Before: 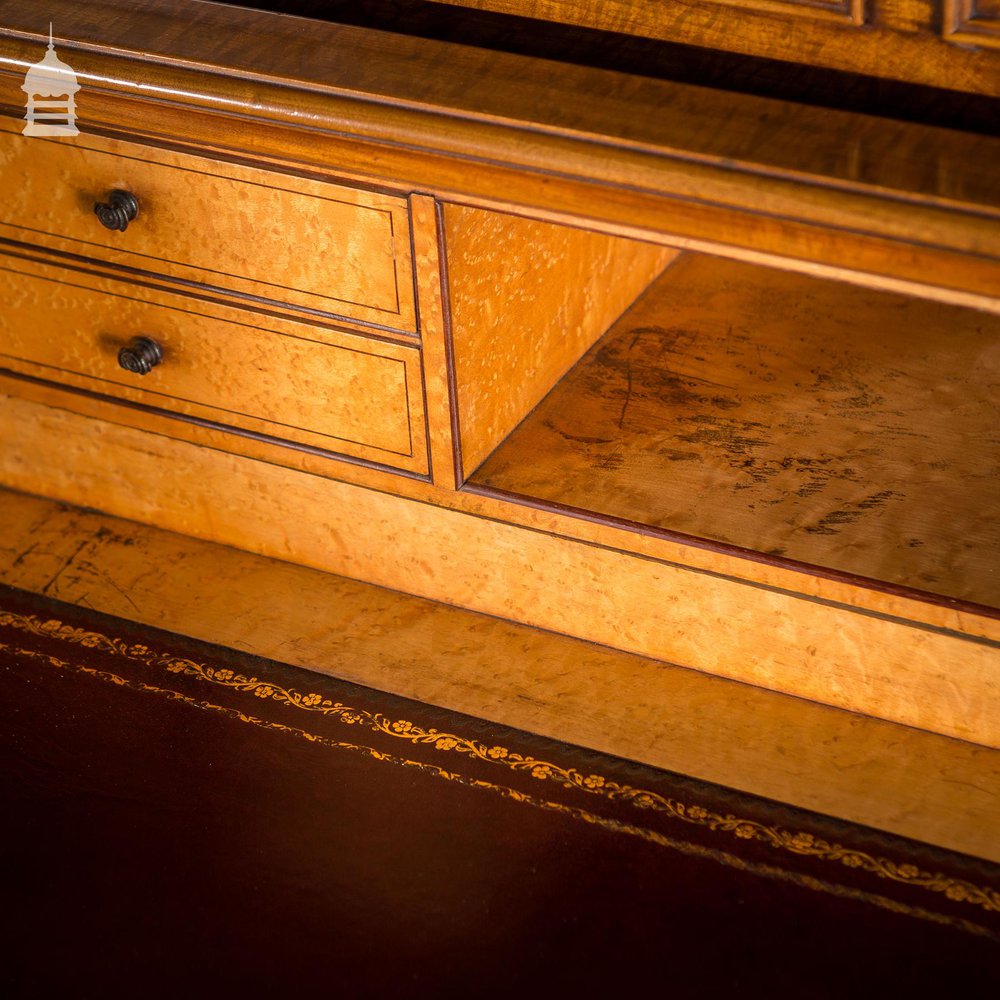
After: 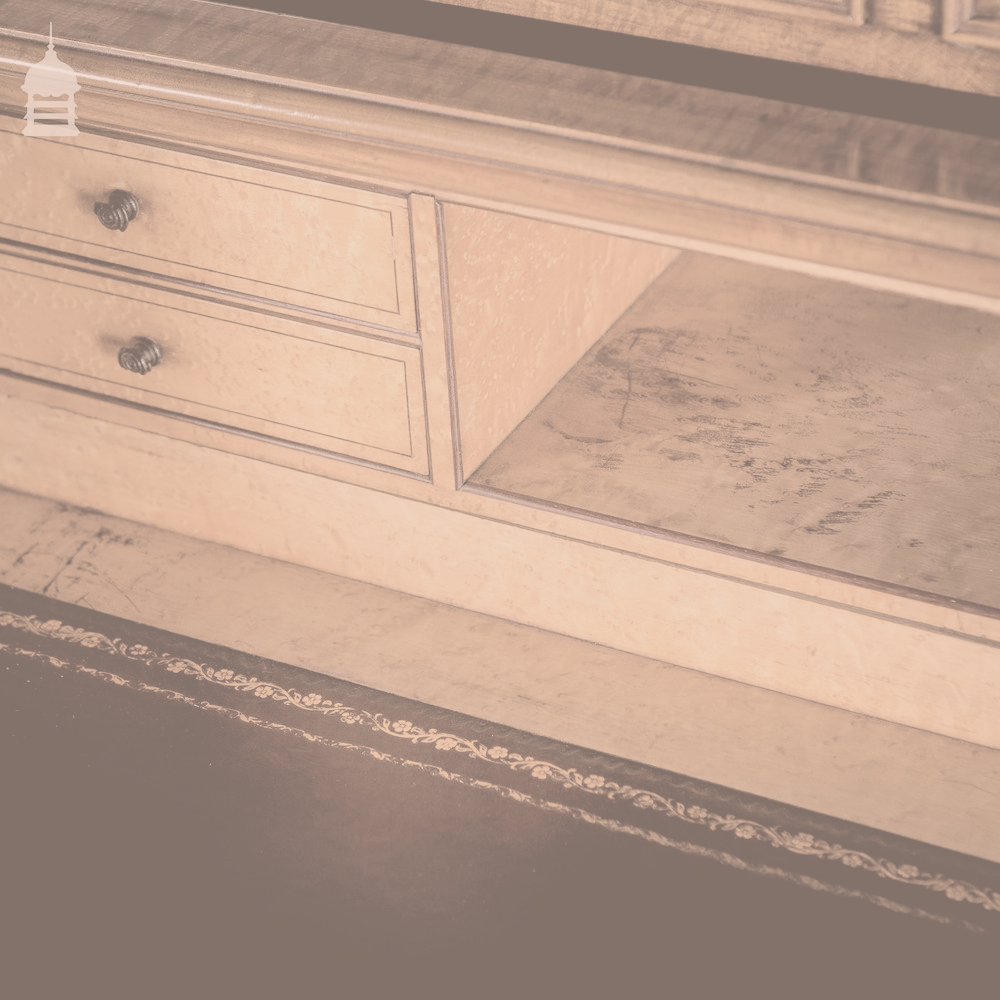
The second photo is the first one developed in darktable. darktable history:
contrast brightness saturation: contrast -0.336, brightness 0.76, saturation -0.799
color correction: highlights a* 6.37, highlights b* 7.79, shadows a* 5.79, shadows b* 7.25, saturation 0.889
filmic rgb: black relative exposure -7.76 EV, white relative exposure 4.45 EV, threshold 2.97 EV, hardness 3.76, latitude 49.15%, contrast 1.101, enable highlight reconstruction true
